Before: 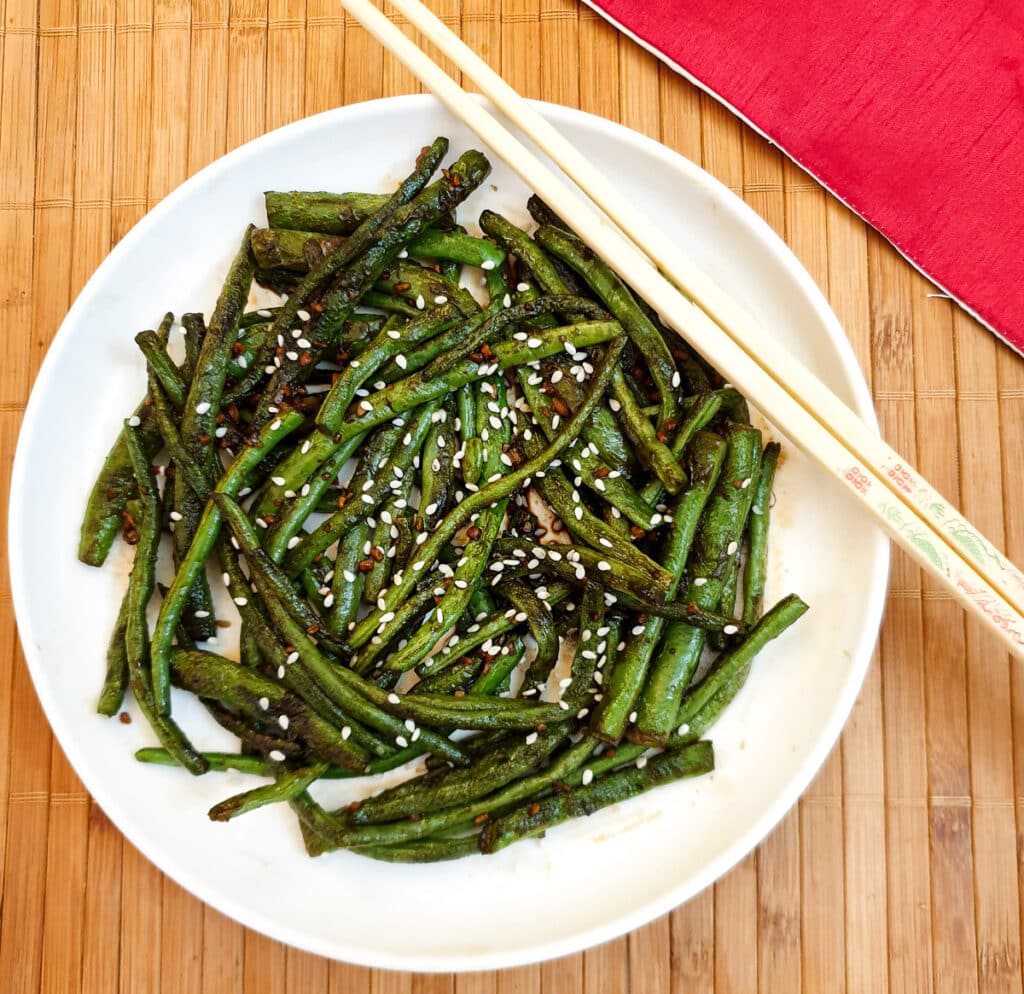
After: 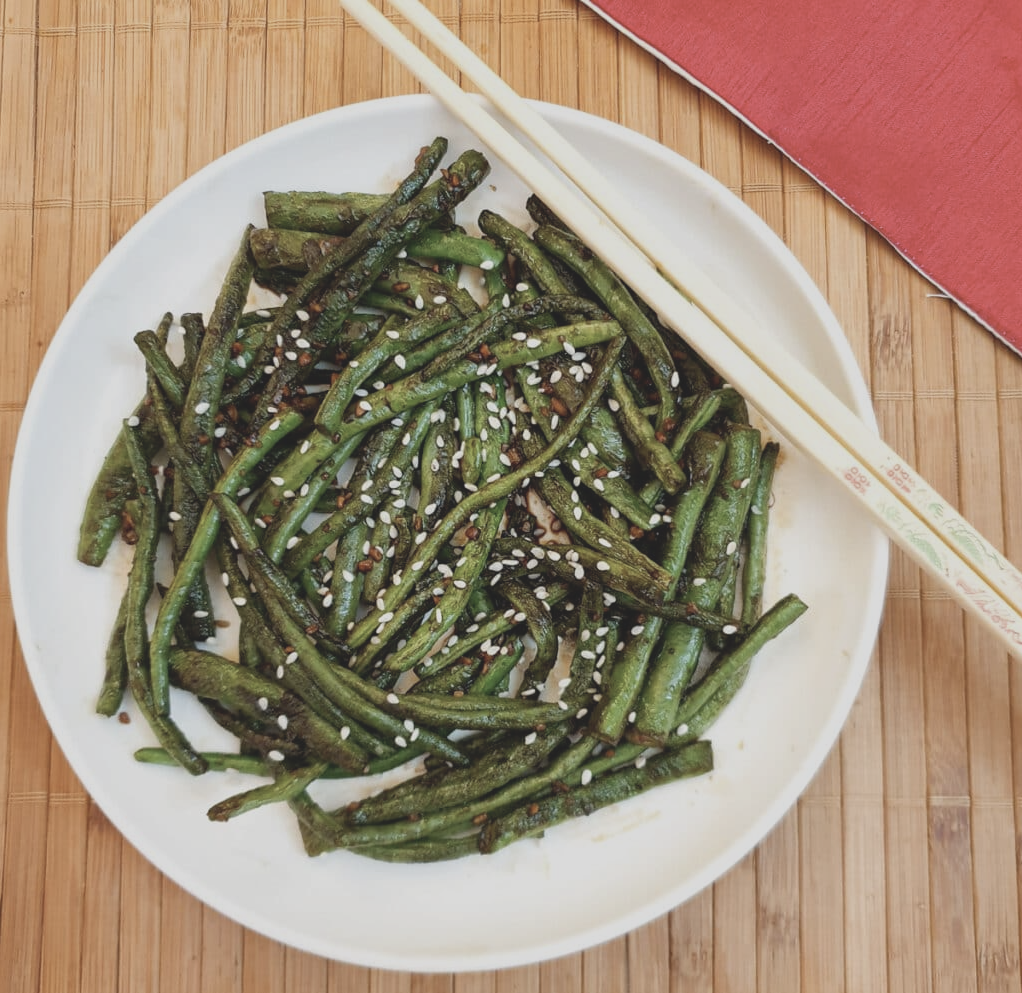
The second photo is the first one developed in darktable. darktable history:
crop and rotate: left 0.176%, bottom 0.011%
contrast brightness saturation: contrast -0.259, saturation -0.446
